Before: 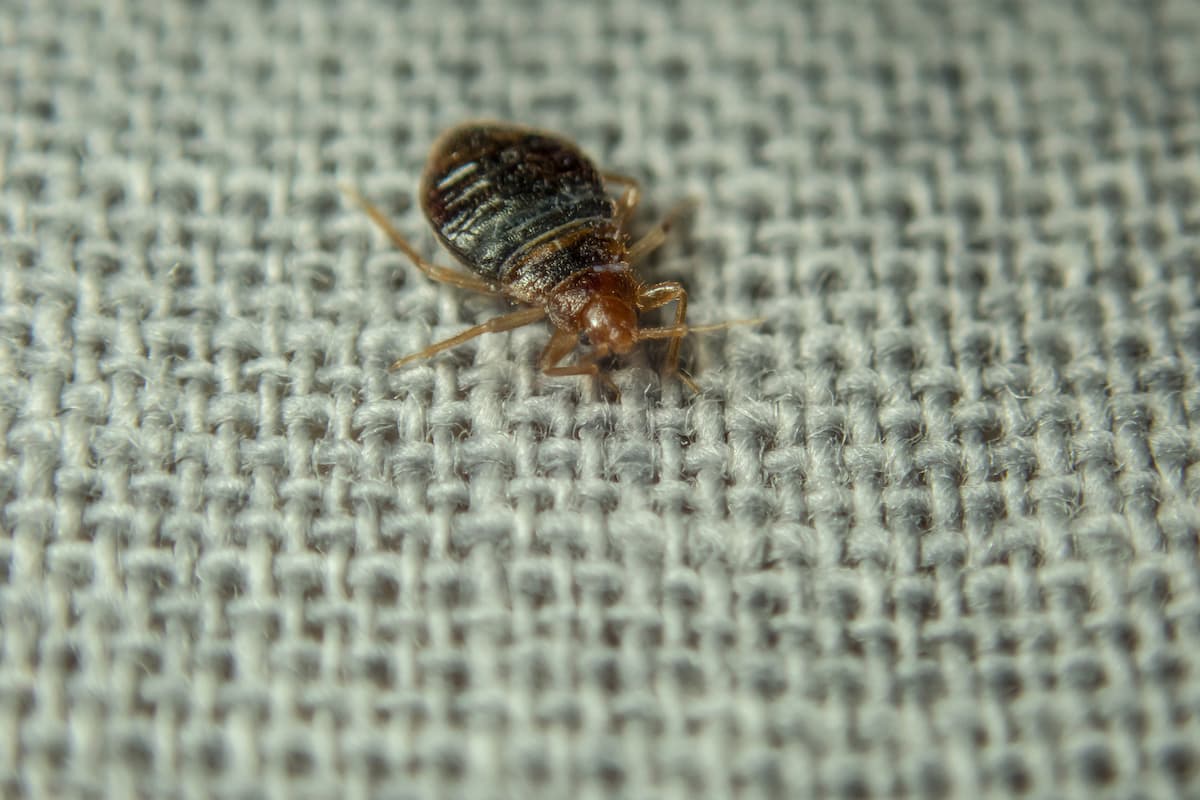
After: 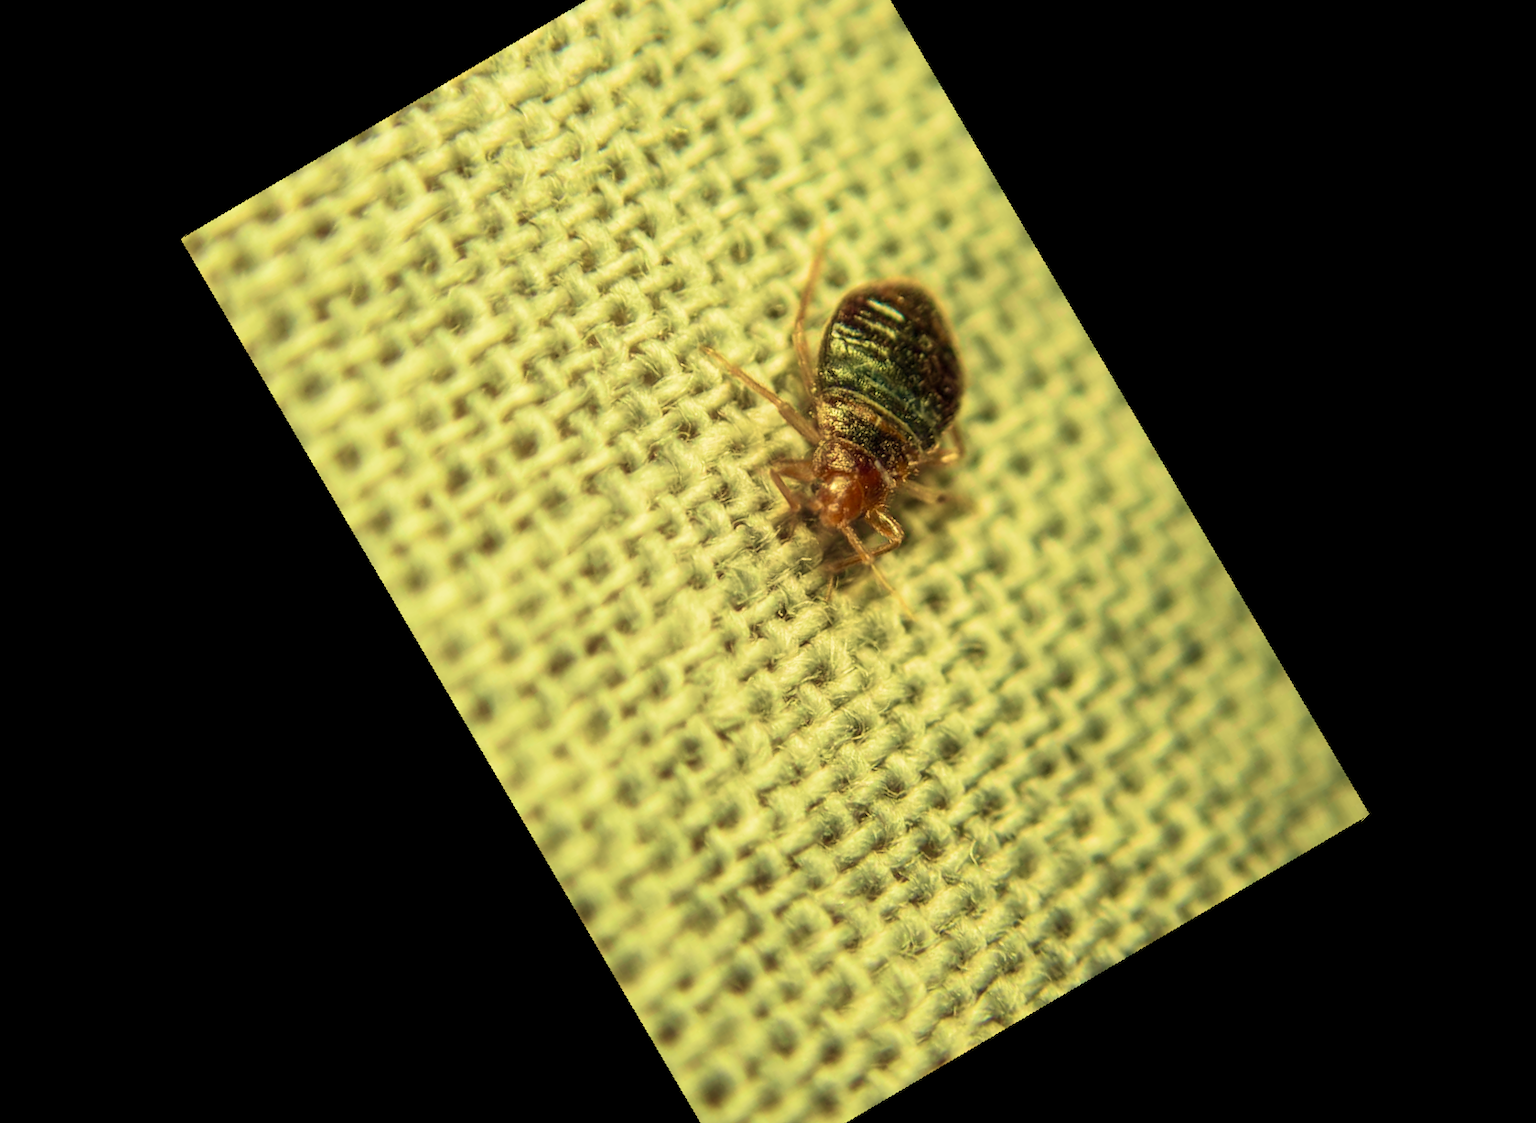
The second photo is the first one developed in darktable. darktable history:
rotate and perspective: rotation 13.27°, automatic cropping off
velvia: strength 74%
crop and rotate: angle -46.26°, top 16.234%, right 0.912%, bottom 11.704%
white balance: red 1.08, blue 0.791
contrast brightness saturation: contrast 0.2, brightness 0.16, saturation 0.22
